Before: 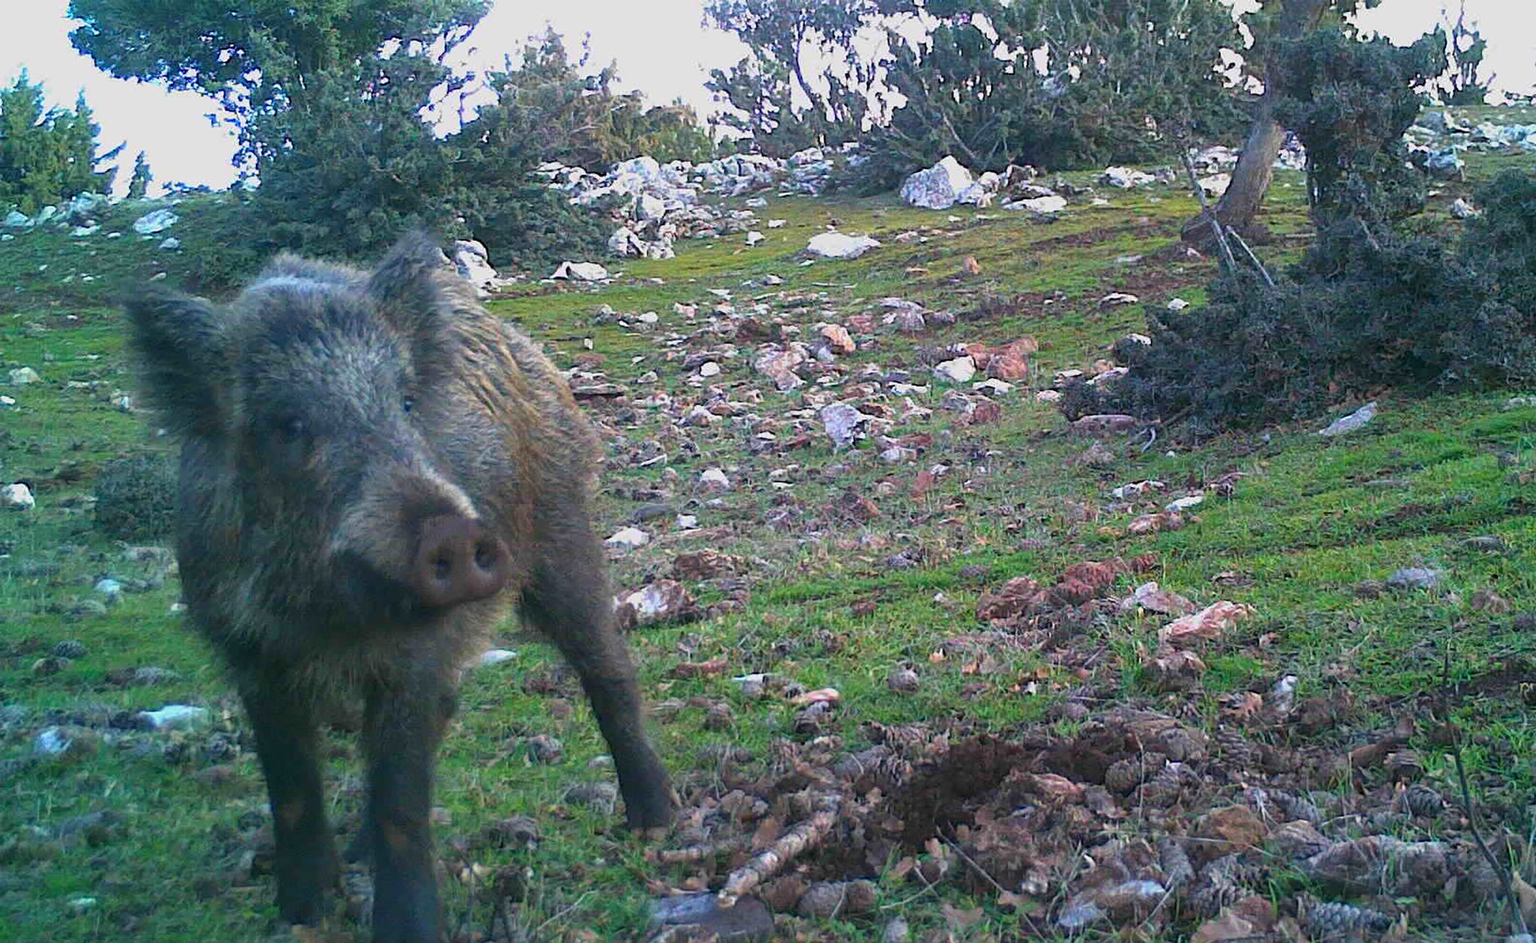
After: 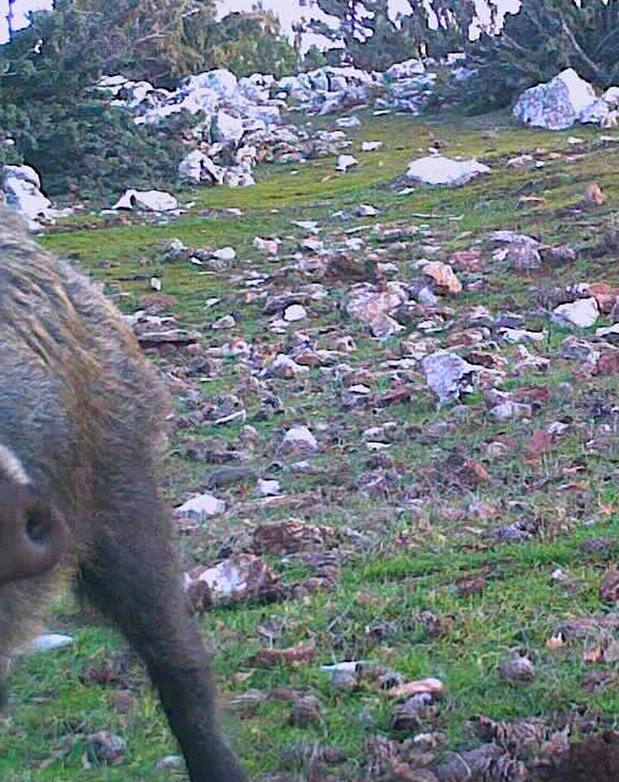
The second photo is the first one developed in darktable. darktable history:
white balance: red 1.004, blue 1.096
crop and rotate: left 29.476%, top 10.214%, right 35.32%, bottom 17.333%
